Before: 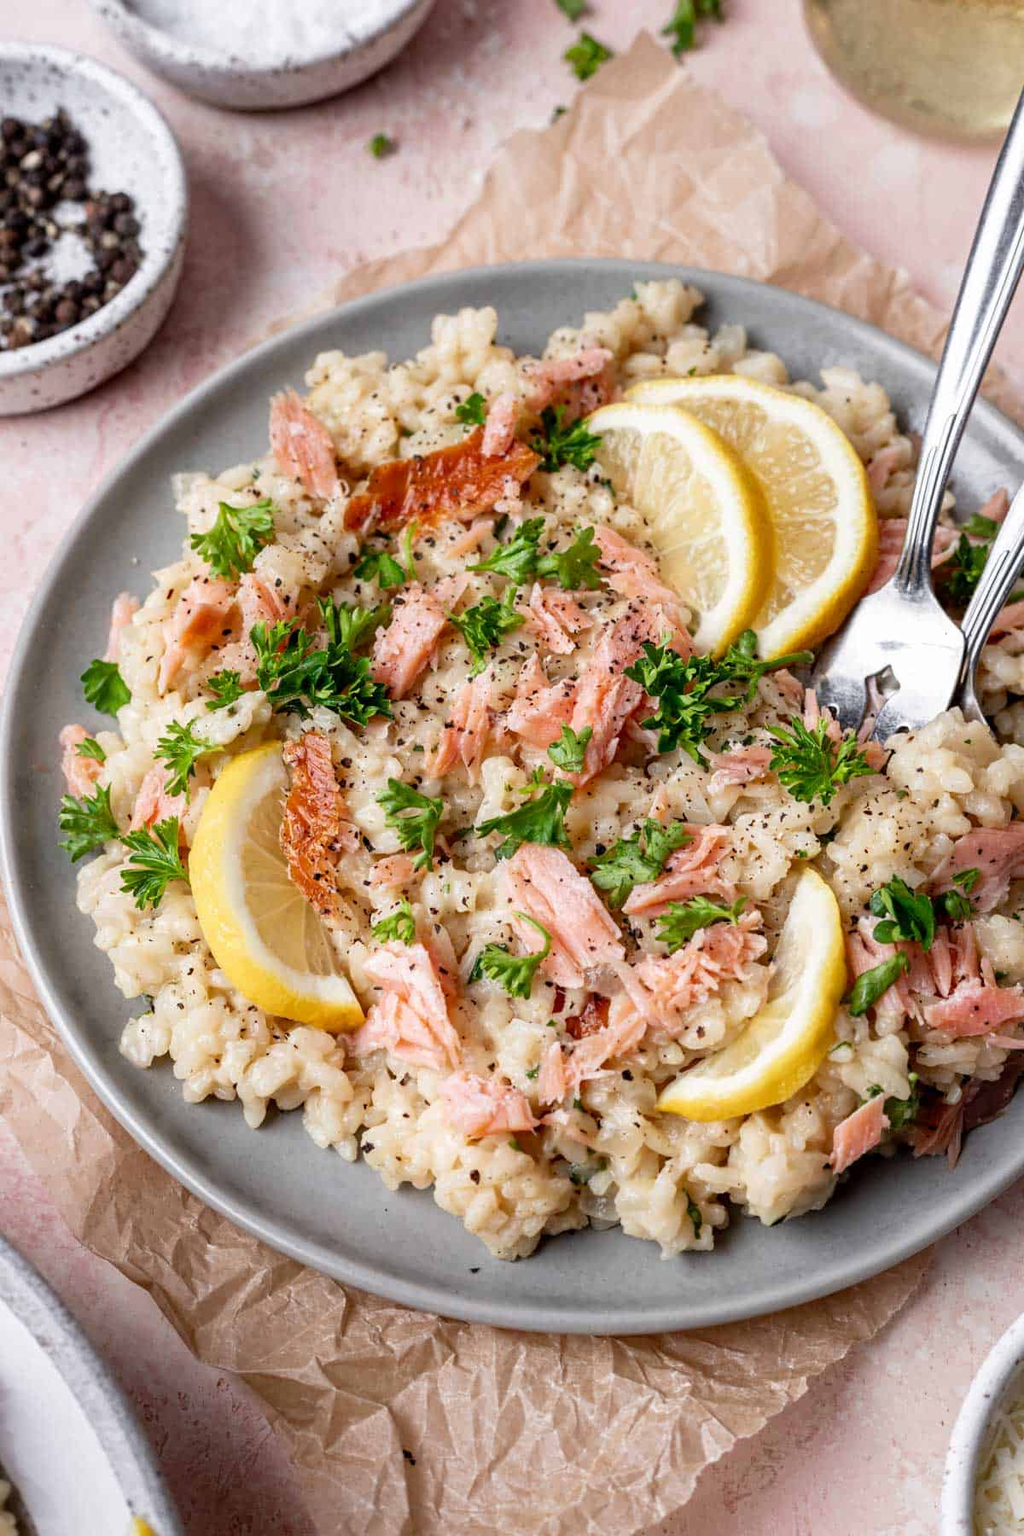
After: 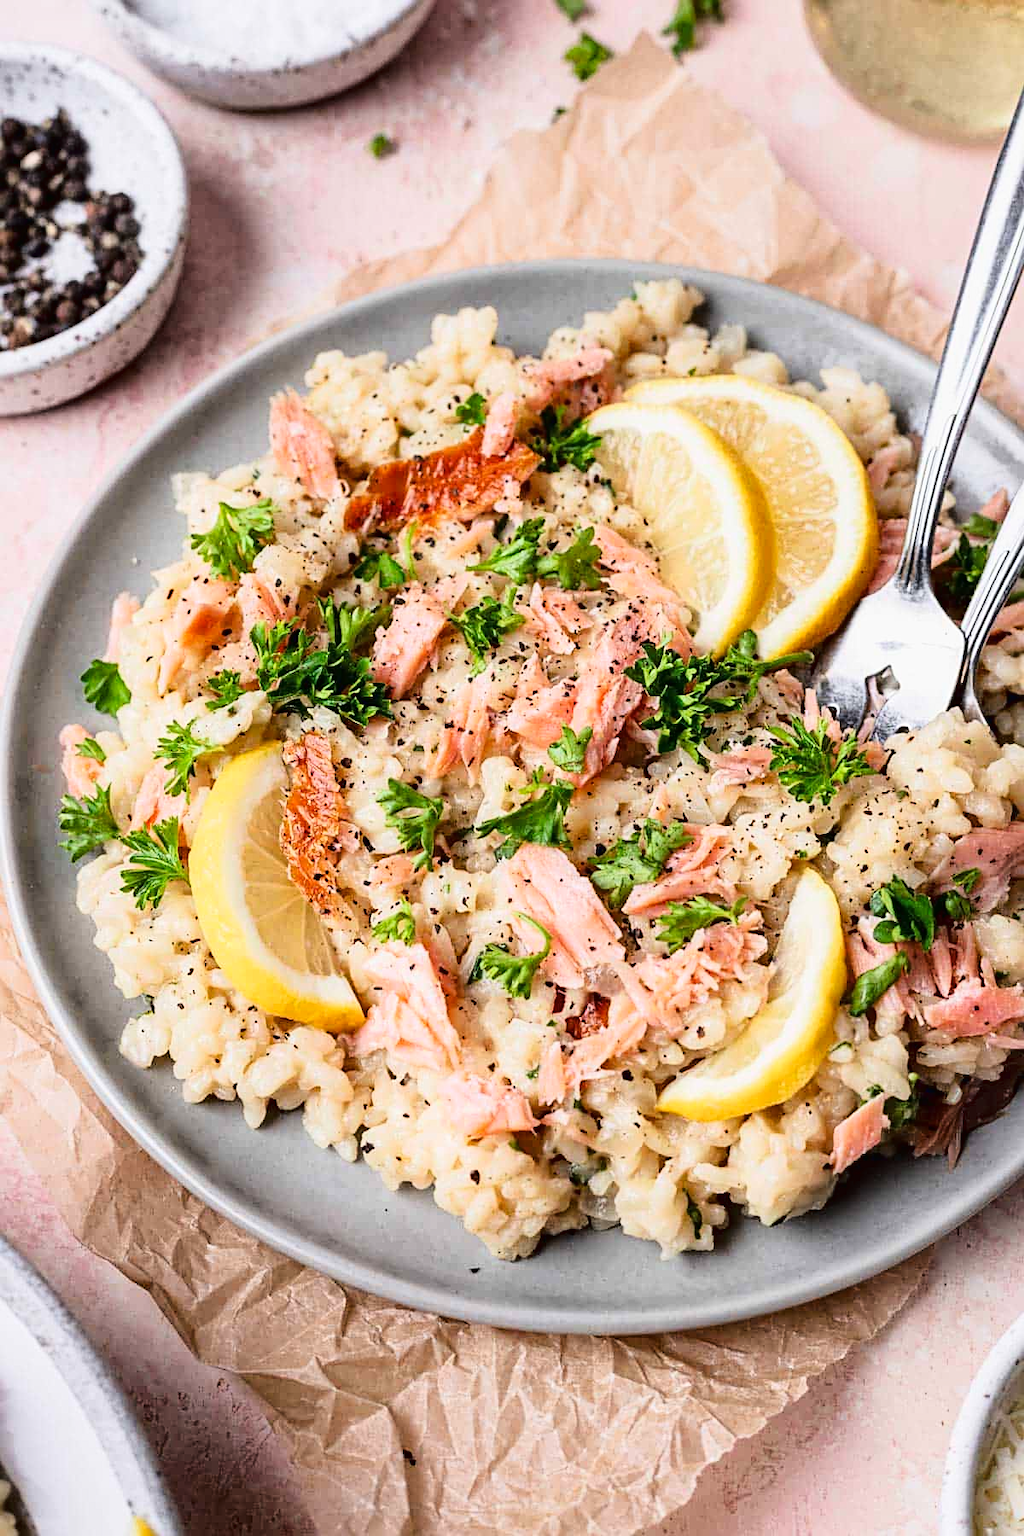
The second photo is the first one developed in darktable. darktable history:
tone curve: curves: ch0 [(0, 0.012) (0.037, 0.03) (0.123, 0.092) (0.19, 0.157) (0.269, 0.27) (0.48, 0.57) (0.595, 0.695) (0.718, 0.823) (0.855, 0.913) (1, 0.982)]; ch1 [(0, 0) (0.243, 0.245) (0.422, 0.415) (0.493, 0.495) (0.508, 0.506) (0.536, 0.542) (0.569, 0.611) (0.611, 0.662) (0.769, 0.807) (1, 1)]; ch2 [(0, 0) (0.249, 0.216) (0.349, 0.321) (0.424, 0.442) (0.476, 0.483) (0.498, 0.499) (0.517, 0.519) (0.532, 0.56) (0.569, 0.624) (0.614, 0.667) (0.706, 0.757) (0.808, 0.809) (0.991, 0.968)], color space Lab, linked channels, preserve colors none
sharpen: radius 2.171, amount 0.385, threshold 0.237
shadows and highlights: shadows 20.28, highlights -21.08, soften with gaussian
